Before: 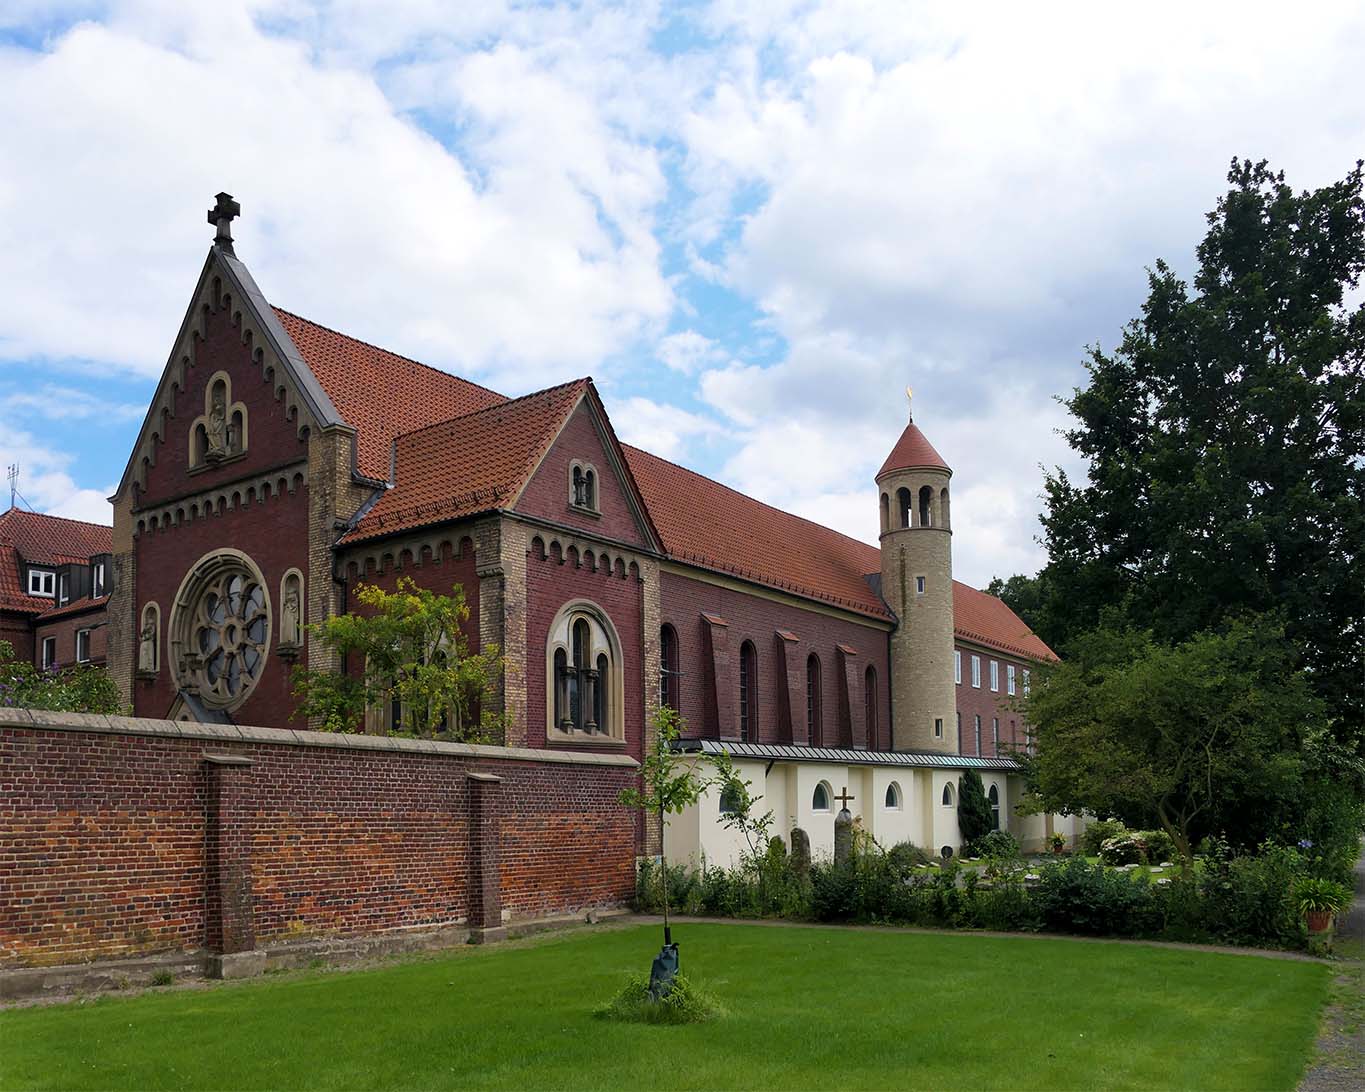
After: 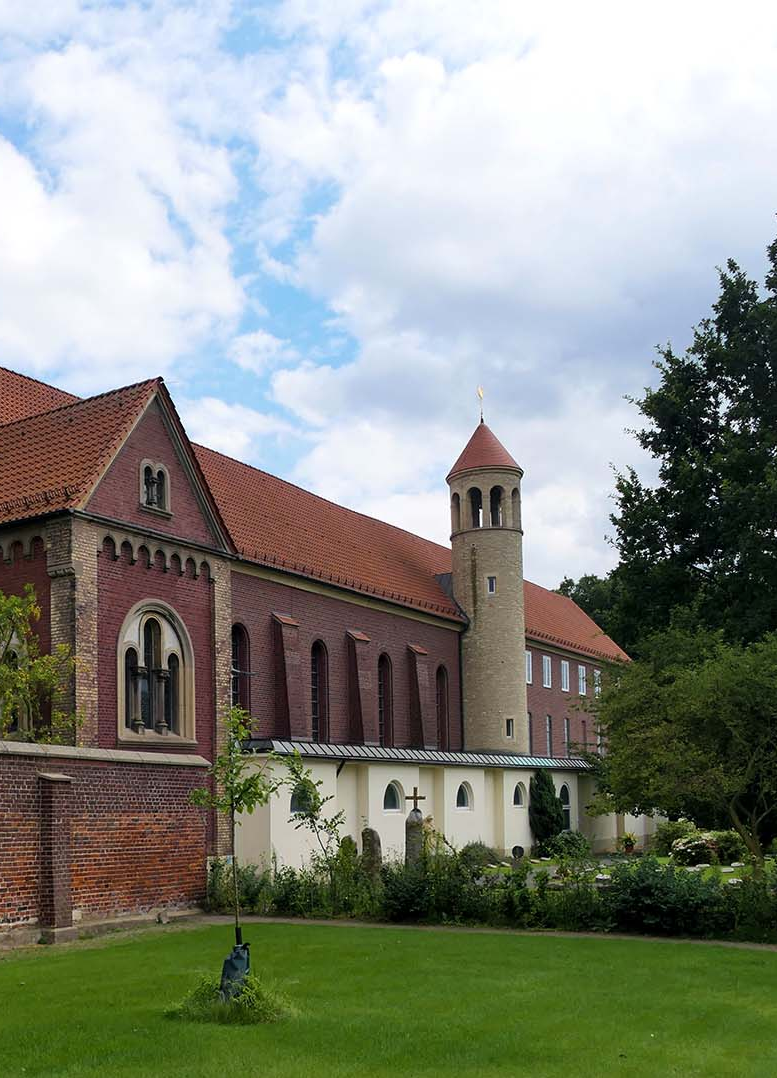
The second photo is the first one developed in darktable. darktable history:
crop: left 31.478%, top 0.025%, right 11.499%
